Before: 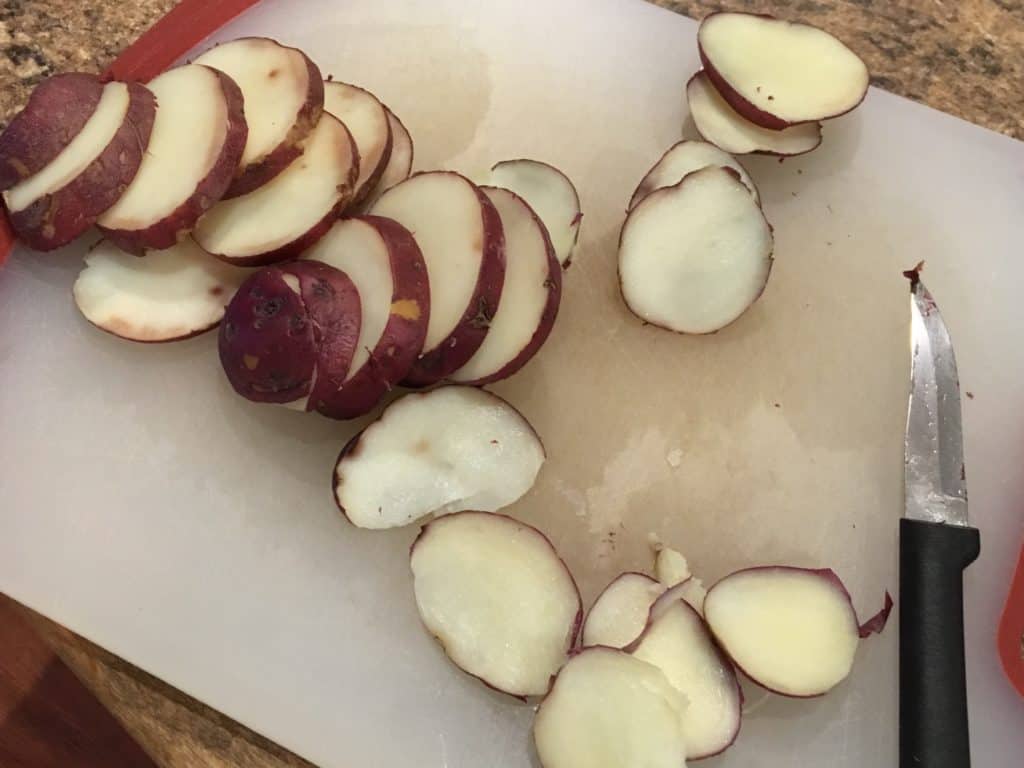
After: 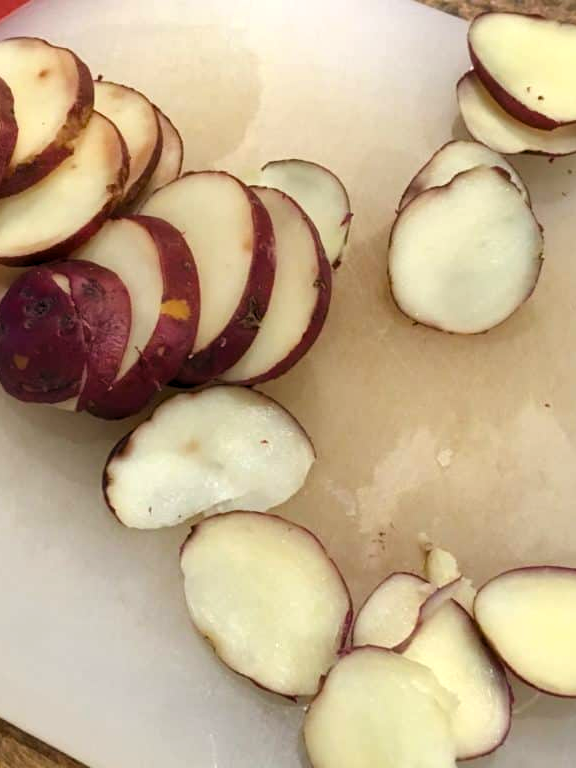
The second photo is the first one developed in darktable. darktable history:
crop and rotate: left 22.516%, right 21.234%
levels: mode automatic, black 0.023%, white 99.97%, levels [0.062, 0.494, 0.925]
color correction: saturation 1.1
color balance rgb: linear chroma grading › shadows 19.44%, linear chroma grading › highlights 3.42%, linear chroma grading › mid-tones 10.16%
